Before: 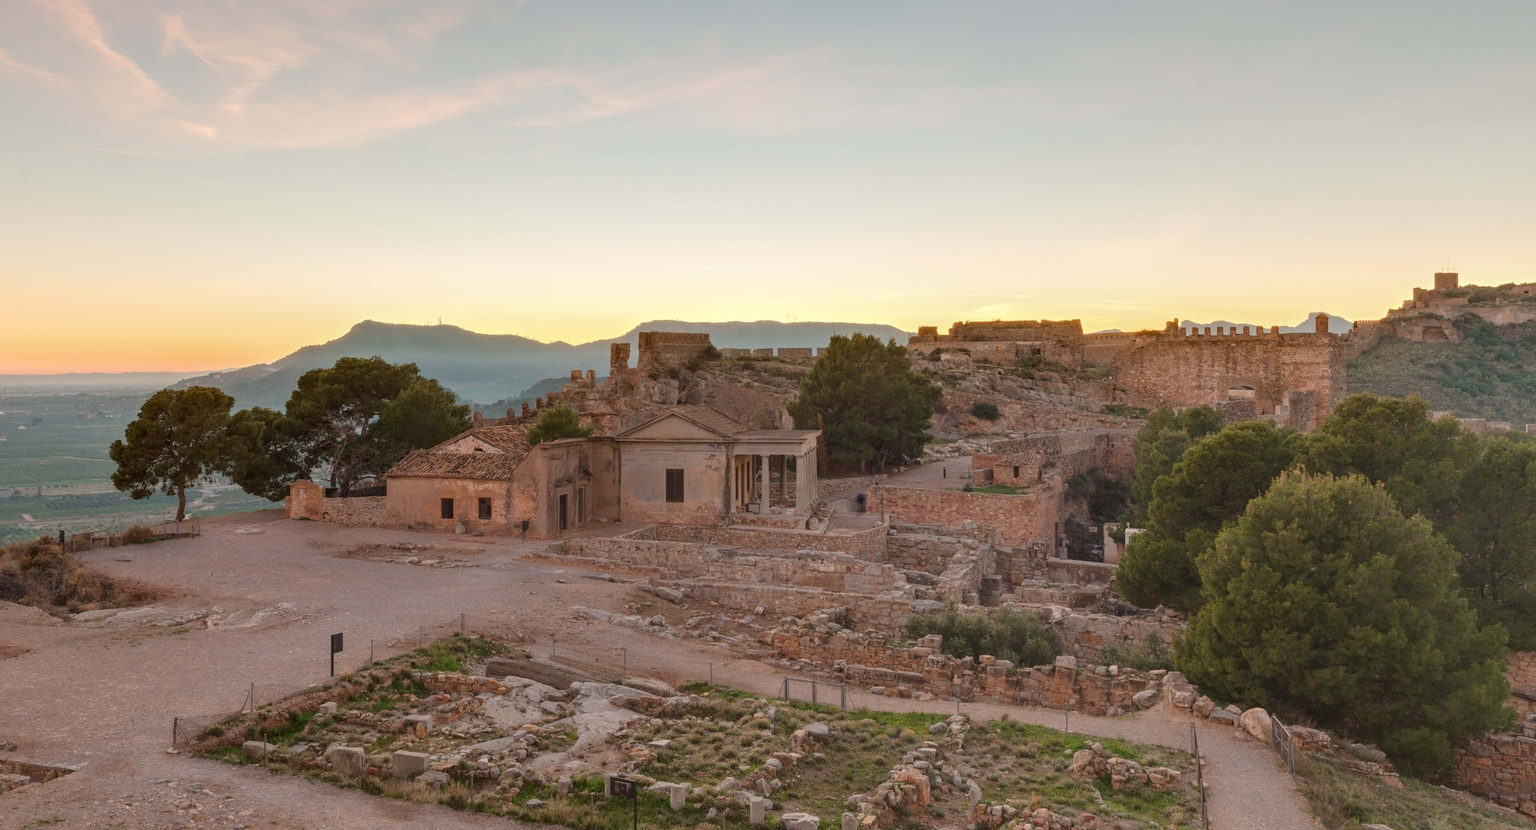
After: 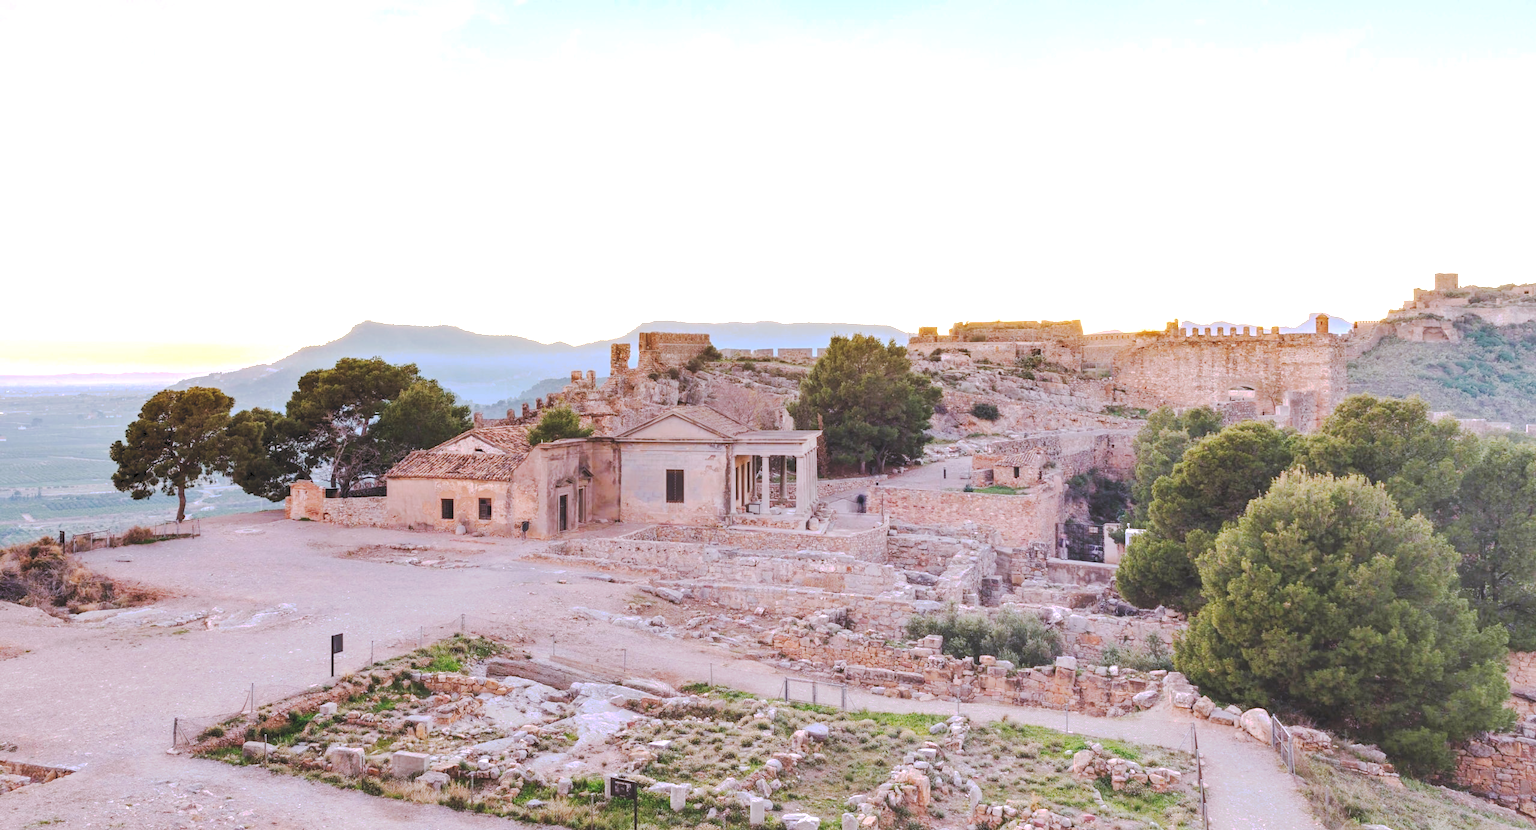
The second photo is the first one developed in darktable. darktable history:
white balance: red 1.004, blue 1.096
tone curve: curves: ch0 [(0, 0) (0.003, 0.145) (0.011, 0.148) (0.025, 0.15) (0.044, 0.159) (0.069, 0.16) (0.1, 0.164) (0.136, 0.182) (0.177, 0.213) (0.224, 0.247) (0.277, 0.298) (0.335, 0.37) (0.399, 0.456) (0.468, 0.552) (0.543, 0.641) (0.623, 0.713) (0.709, 0.768) (0.801, 0.825) (0.898, 0.868) (1, 1)], preserve colors none
rgb levels: levels [[0.01, 0.419, 0.839], [0, 0.5, 1], [0, 0.5, 1]]
exposure: exposure 0.921 EV, compensate highlight preservation false
color calibration: illuminant as shot in camera, x 0.37, y 0.382, temperature 4313.32 K
